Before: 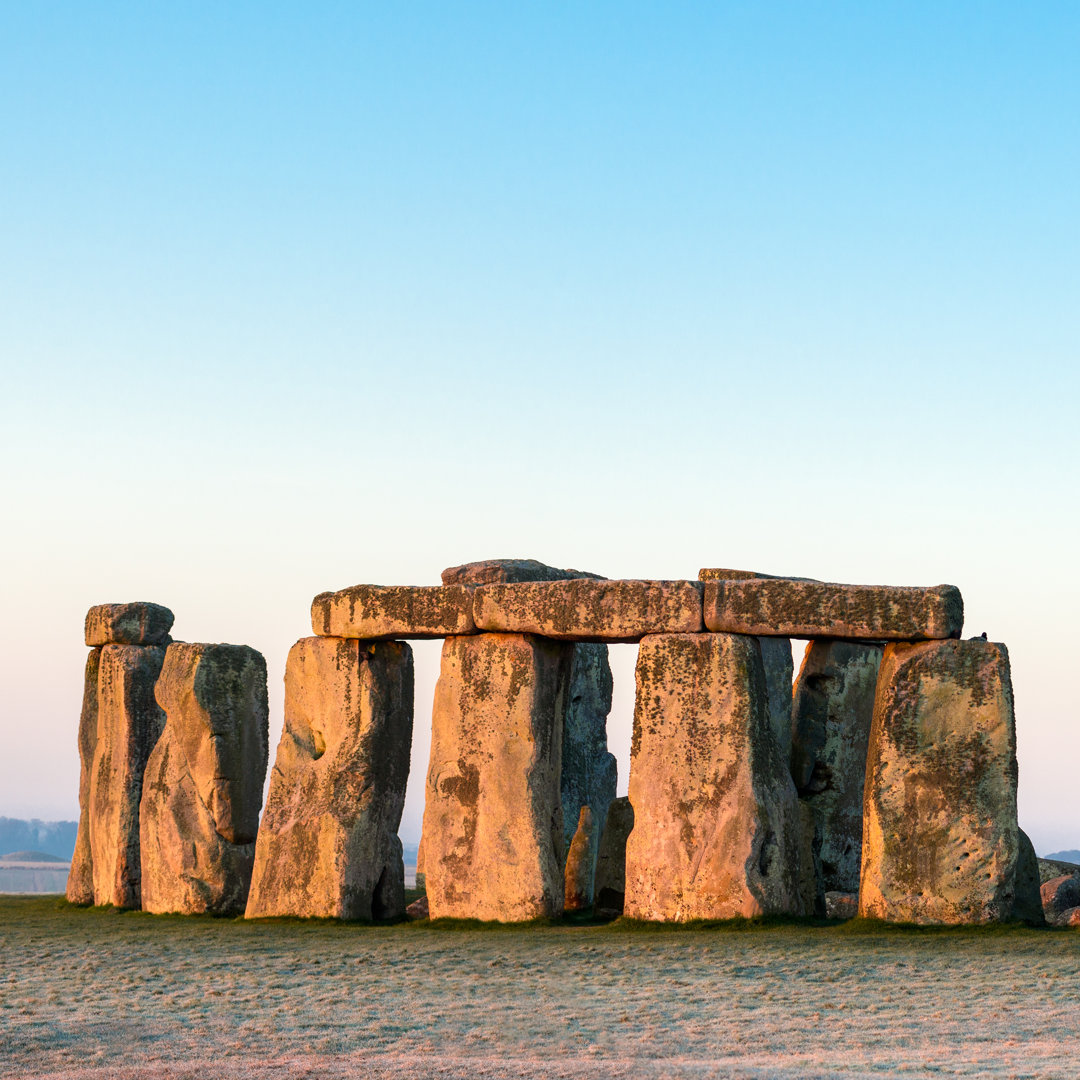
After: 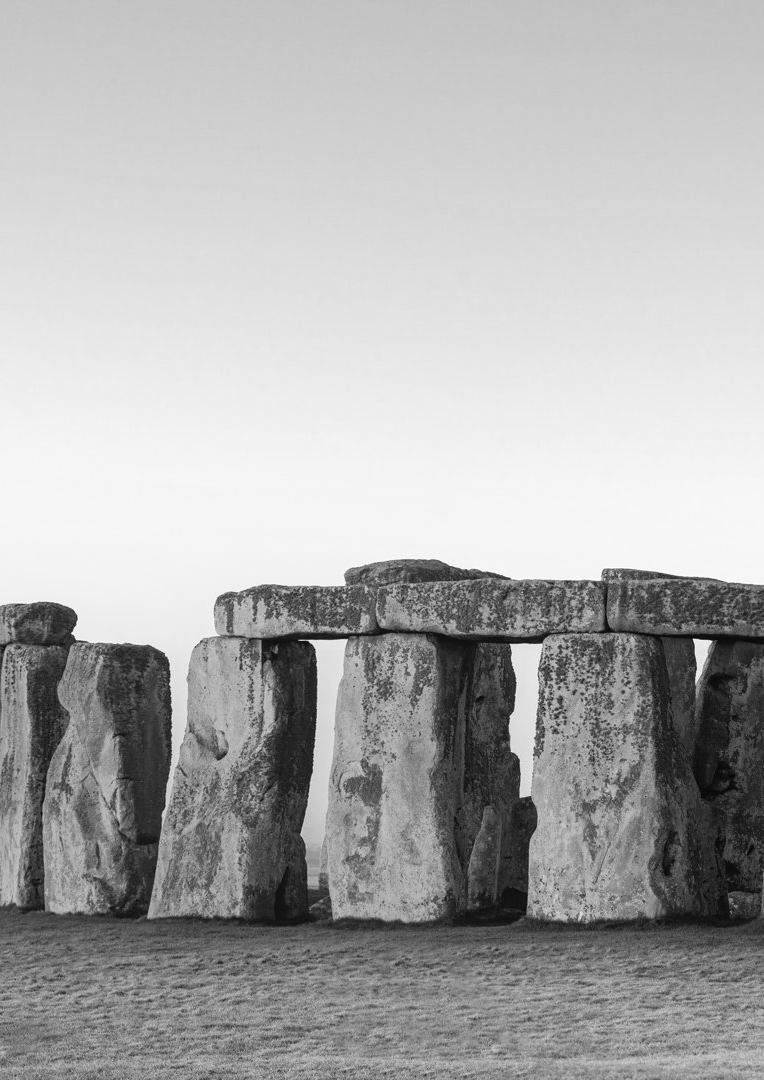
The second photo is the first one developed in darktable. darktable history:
white balance: red 0.986, blue 1.01
contrast equalizer: y [[0.439, 0.44, 0.442, 0.457, 0.493, 0.498], [0.5 ×6], [0.5 ×6], [0 ×6], [0 ×6]], mix 0.59
monochrome: on, module defaults
crop and rotate: left 9.061%, right 20.142%
